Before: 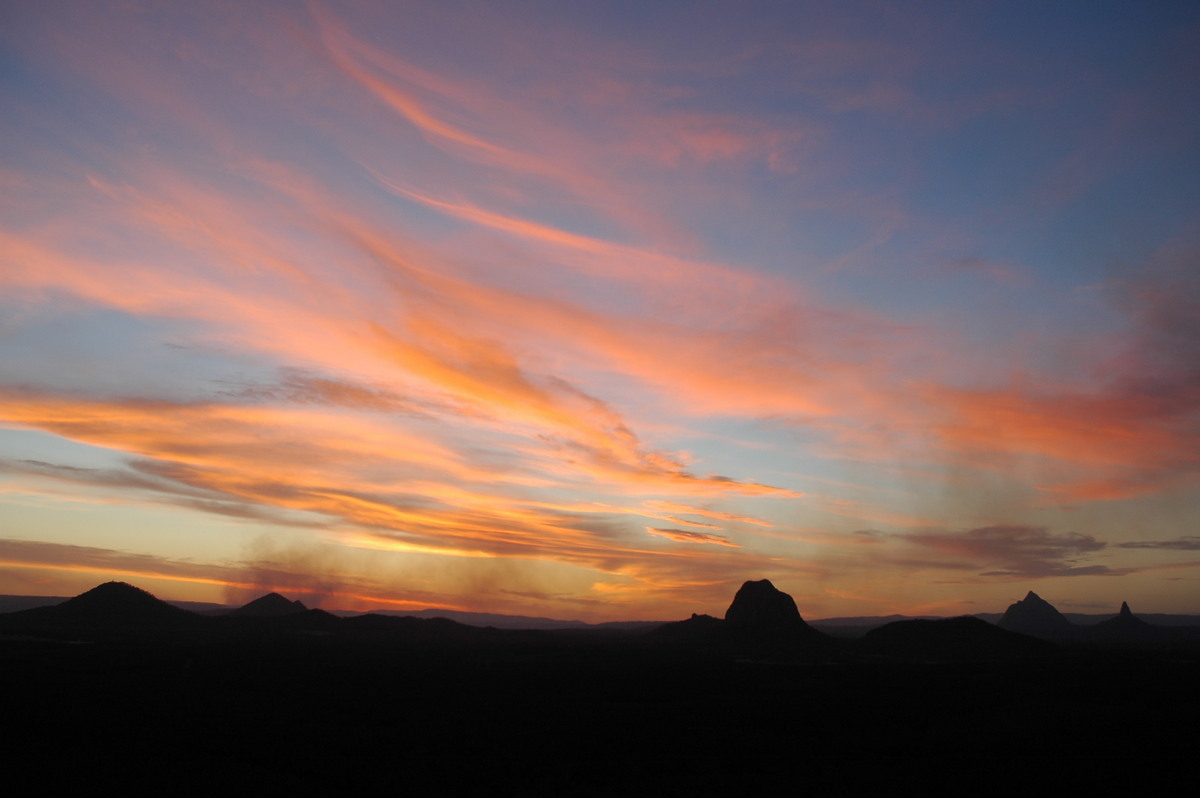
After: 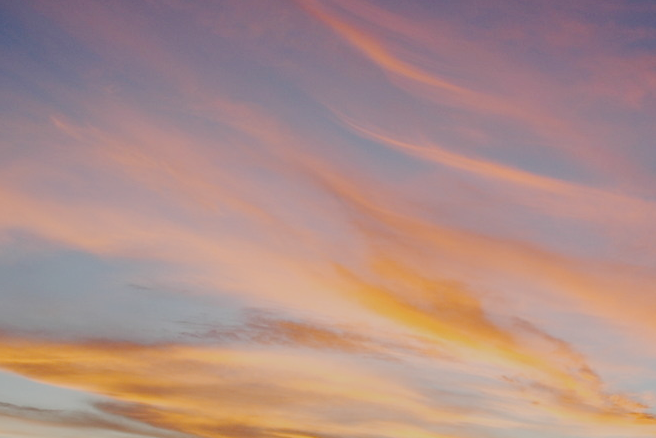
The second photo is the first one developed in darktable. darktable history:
crop and rotate: left 3.047%, top 7.509%, right 42.236%, bottom 37.598%
filmic rgb: black relative exposure -2.85 EV, white relative exposure 4.56 EV, hardness 1.77, contrast 1.25, preserve chrominance no, color science v5 (2021)
